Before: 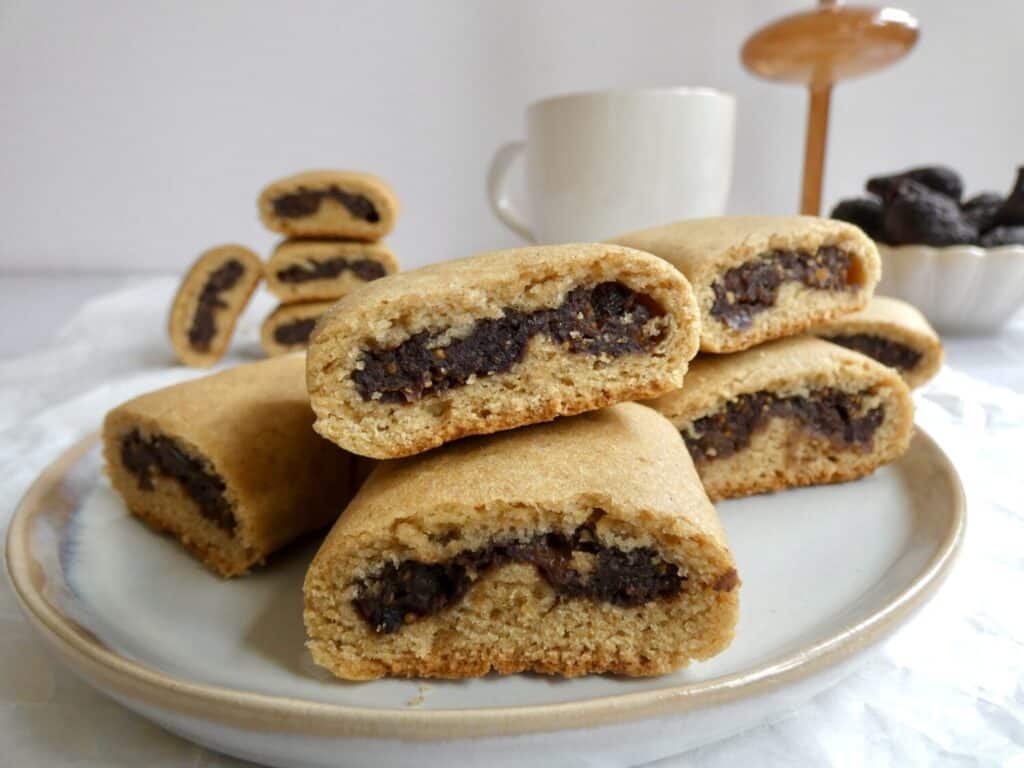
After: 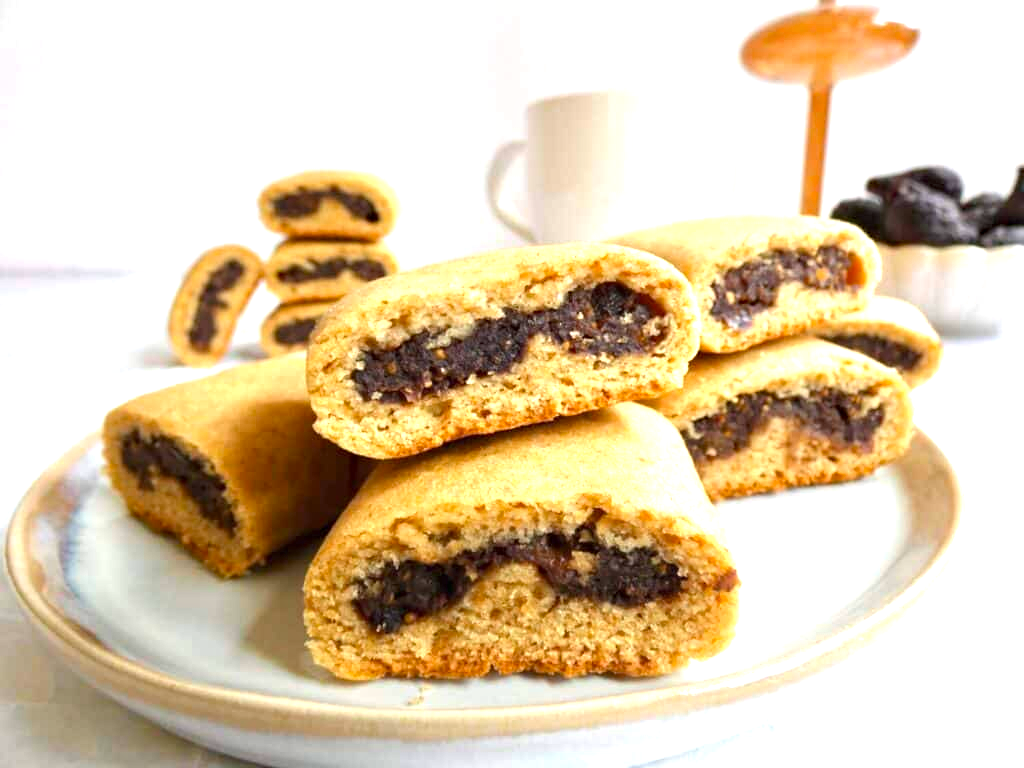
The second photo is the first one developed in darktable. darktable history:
haze removal: compatibility mode true, adaptive false
exposure: black level correction 0, exposure 1.2 EV, compensate exposure bias true, compensate highlight preservation false
